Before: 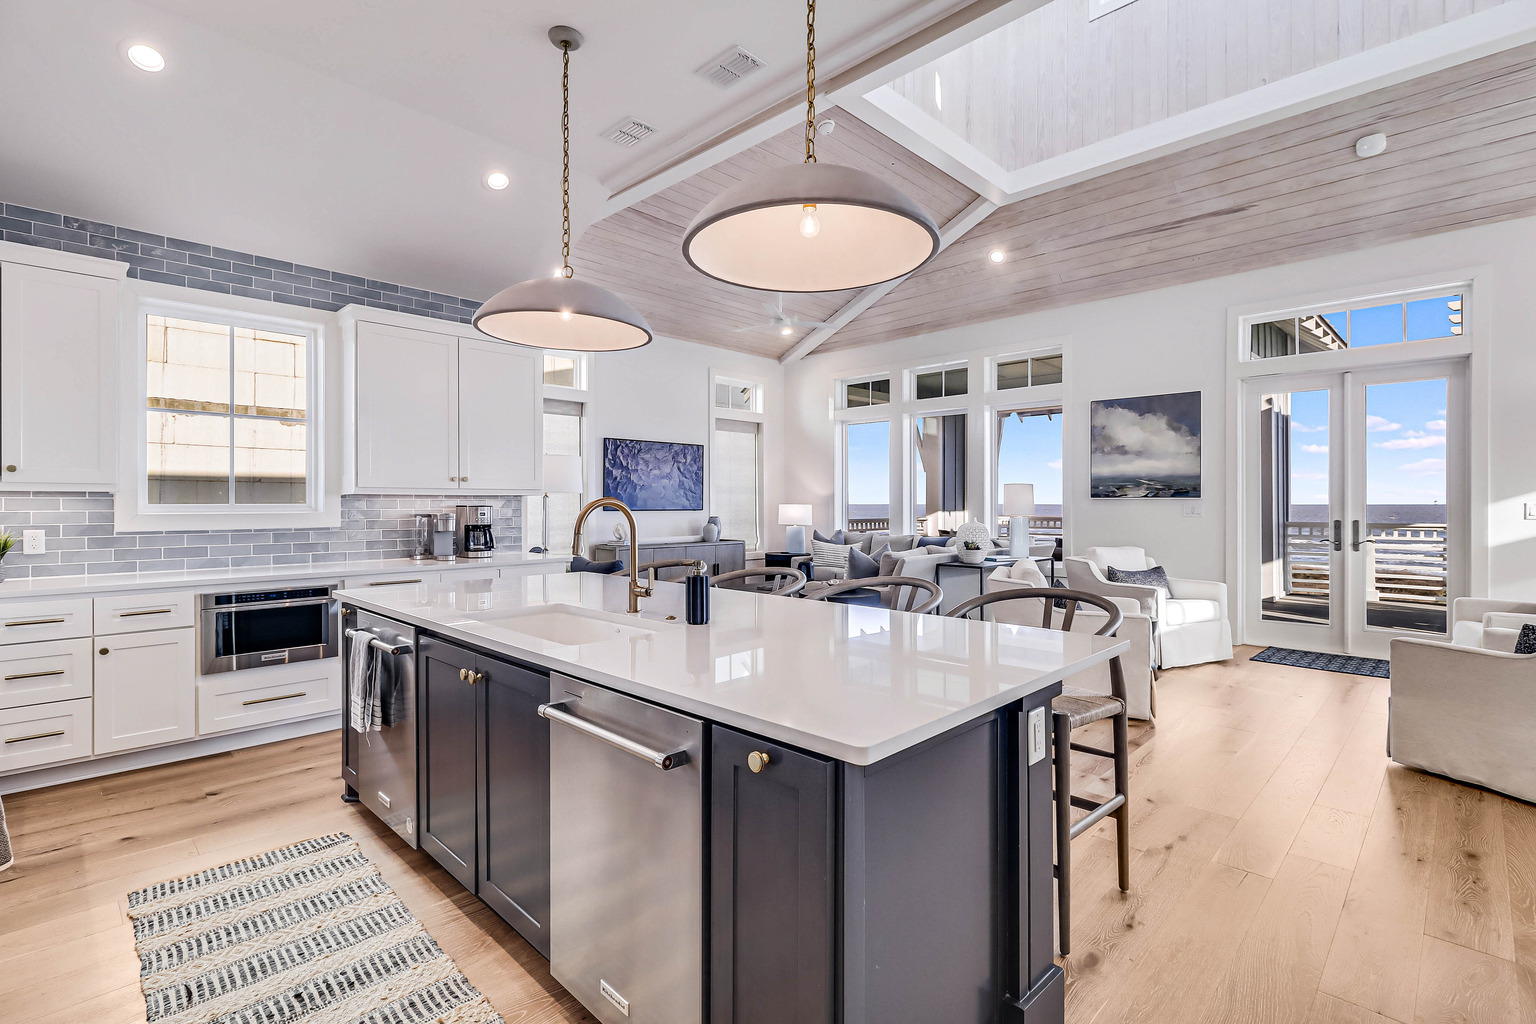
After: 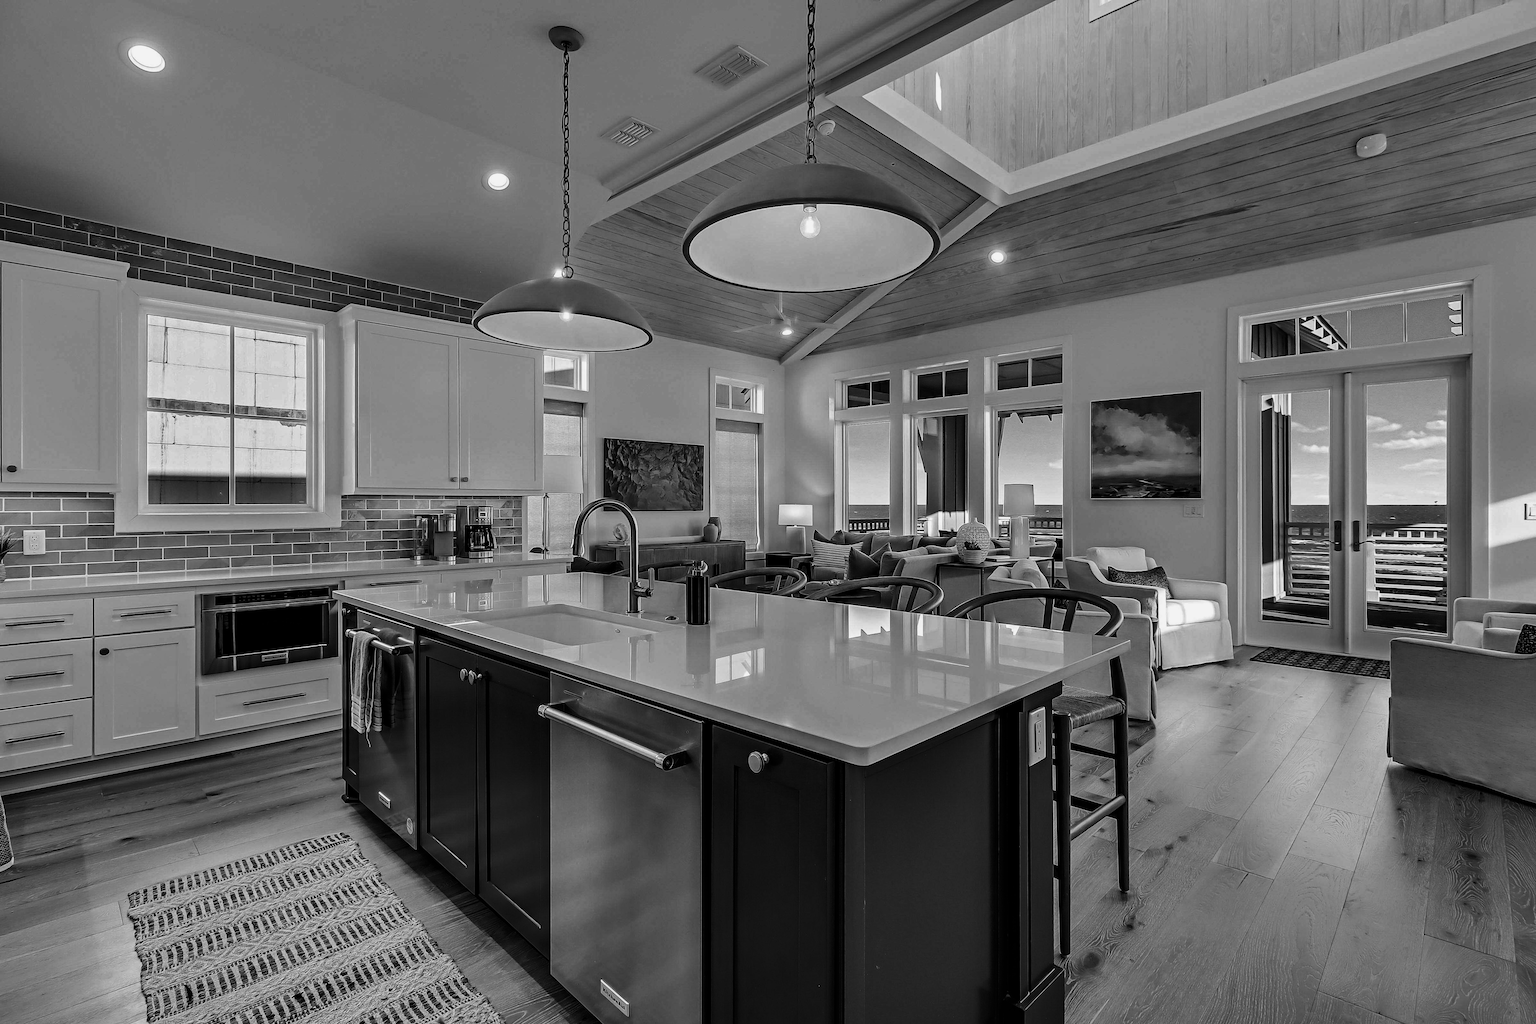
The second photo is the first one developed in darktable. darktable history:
haze removal: compatibility mode true, adaptive false
contrast brightness saturation: contrast -0.03, brightness -0.59, saturation -1
white balance: red 0.925, blue 1.046
